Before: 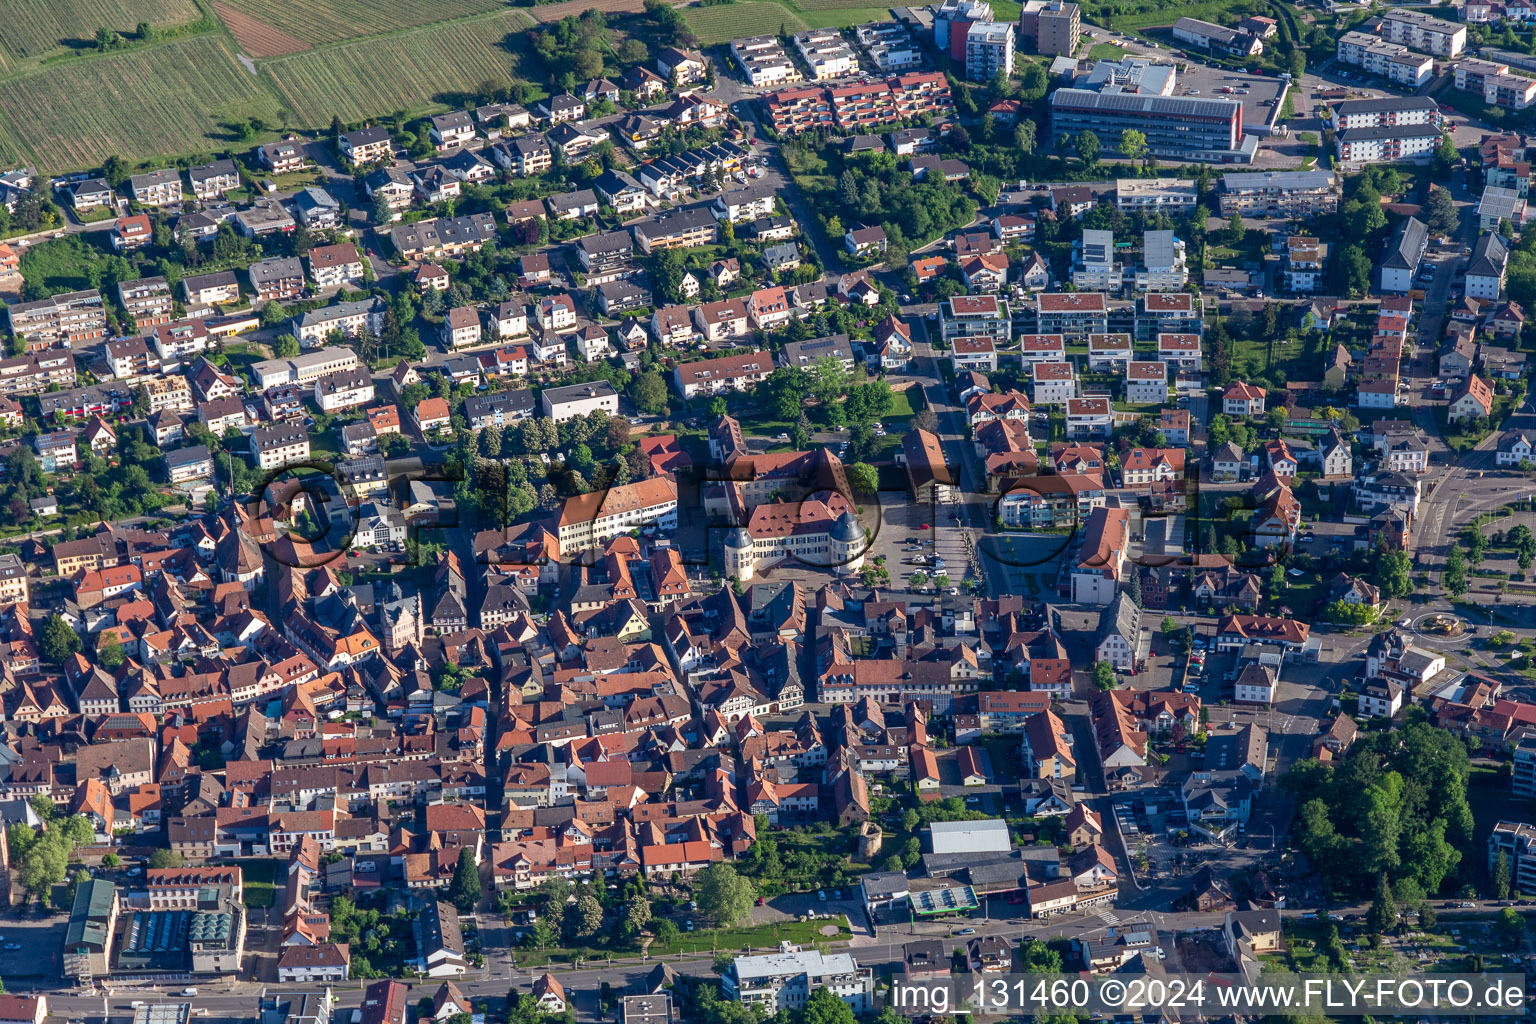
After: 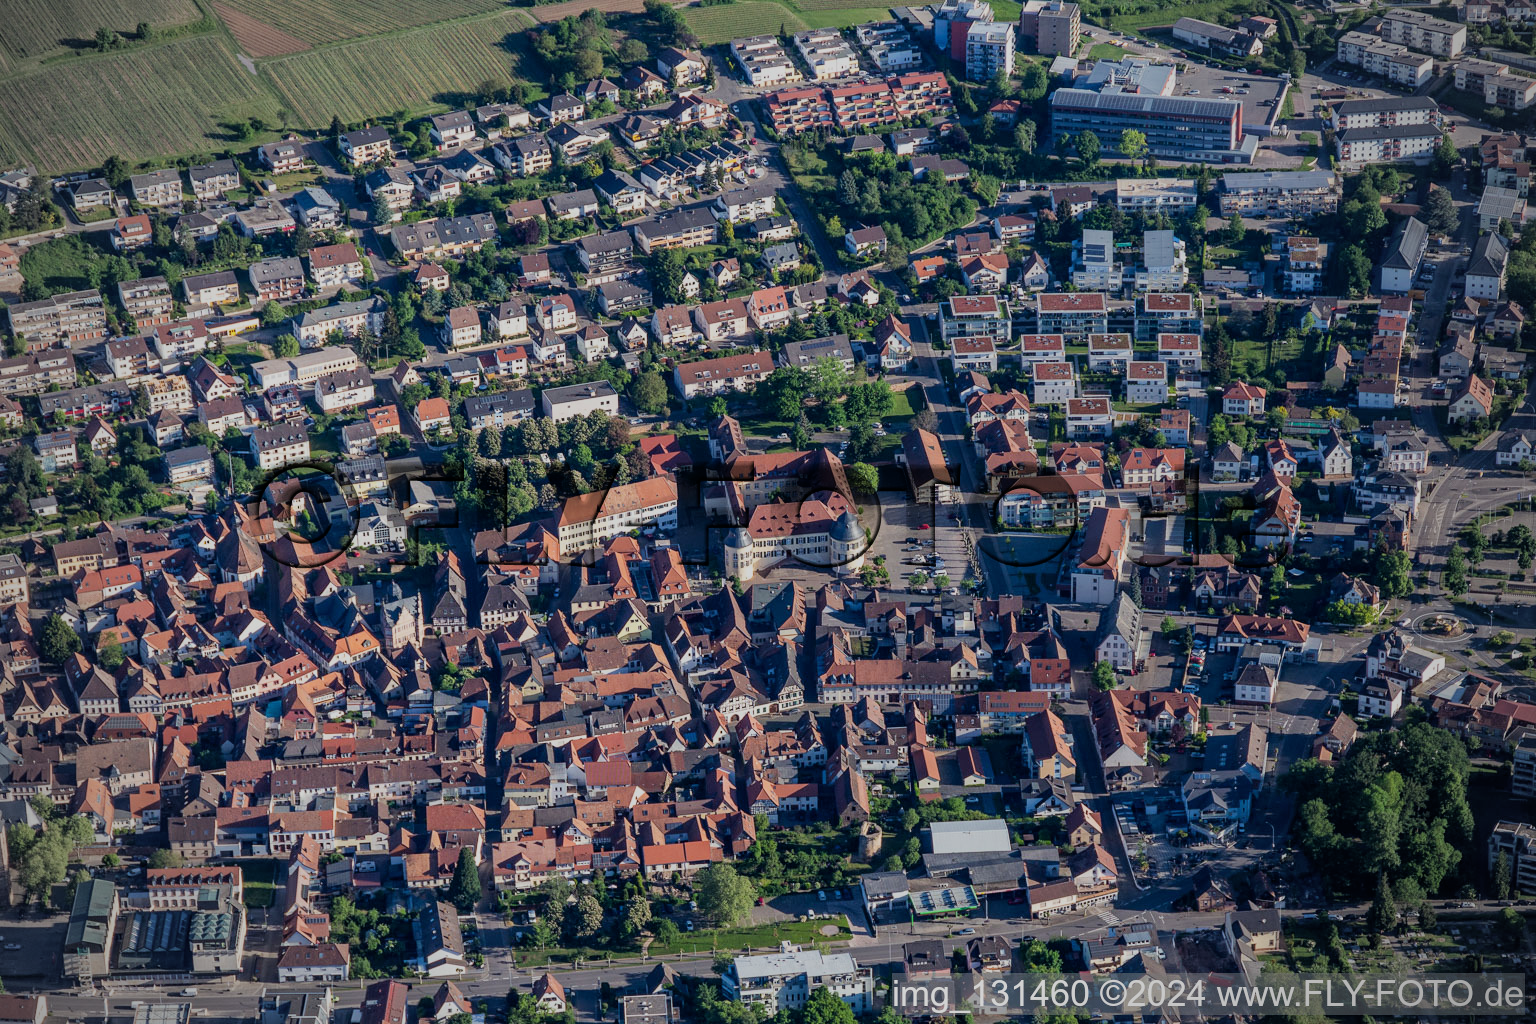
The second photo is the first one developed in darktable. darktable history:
filmic rgb: black relative exposure -7.65 EV, white relative exposure 4.56 EV, threshold 2.96 EV, hardness 3.61, iterations of high-quality reconstruction 0, enable highlight reconstruction true
exposure: exposure -0.048 EV, compensate exposure bias true, compensate highlight preservation false
vignetting: fall-off start 74.77%, width/height ratio 1.08
